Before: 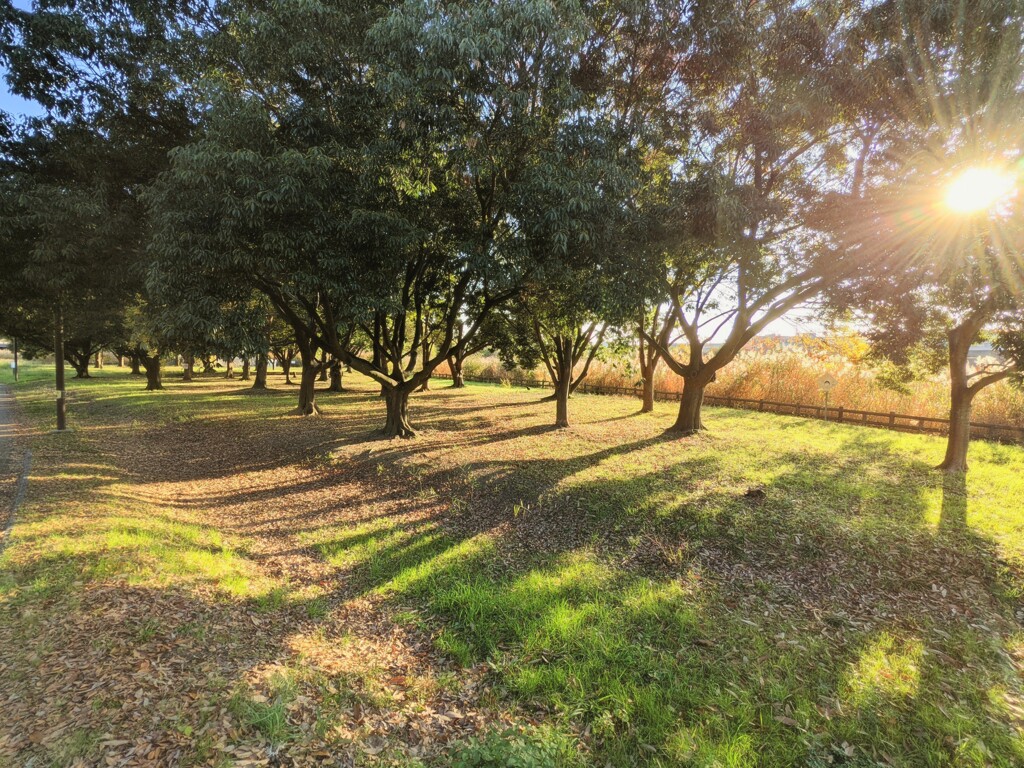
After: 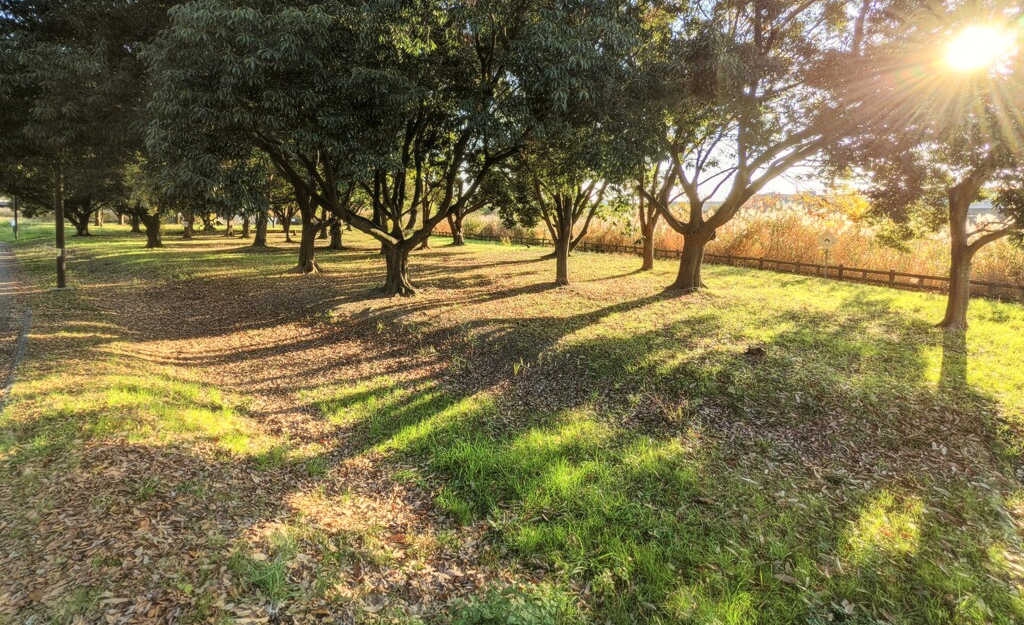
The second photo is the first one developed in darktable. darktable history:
local contrast: on, module defaults
crop and rotate: top 18.507%
